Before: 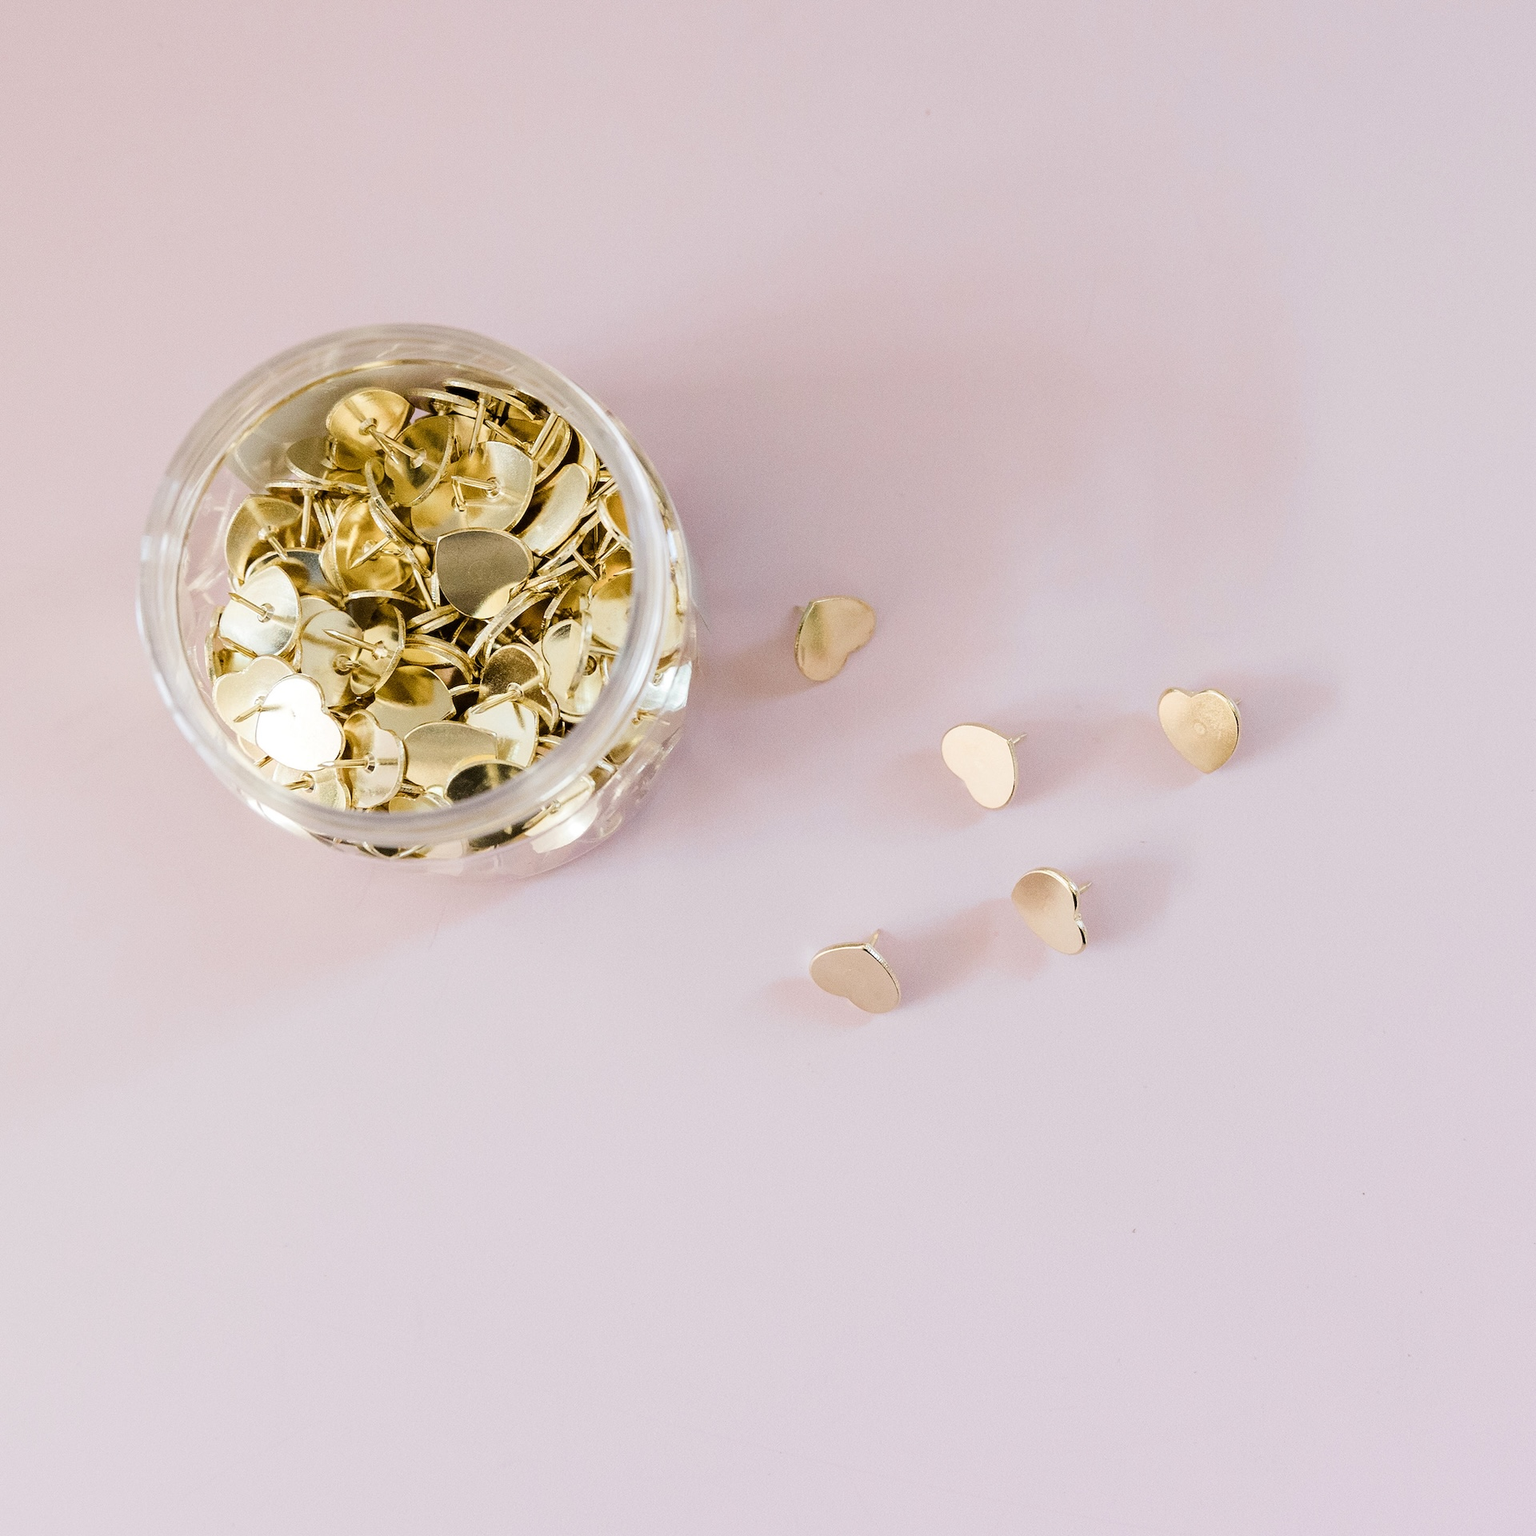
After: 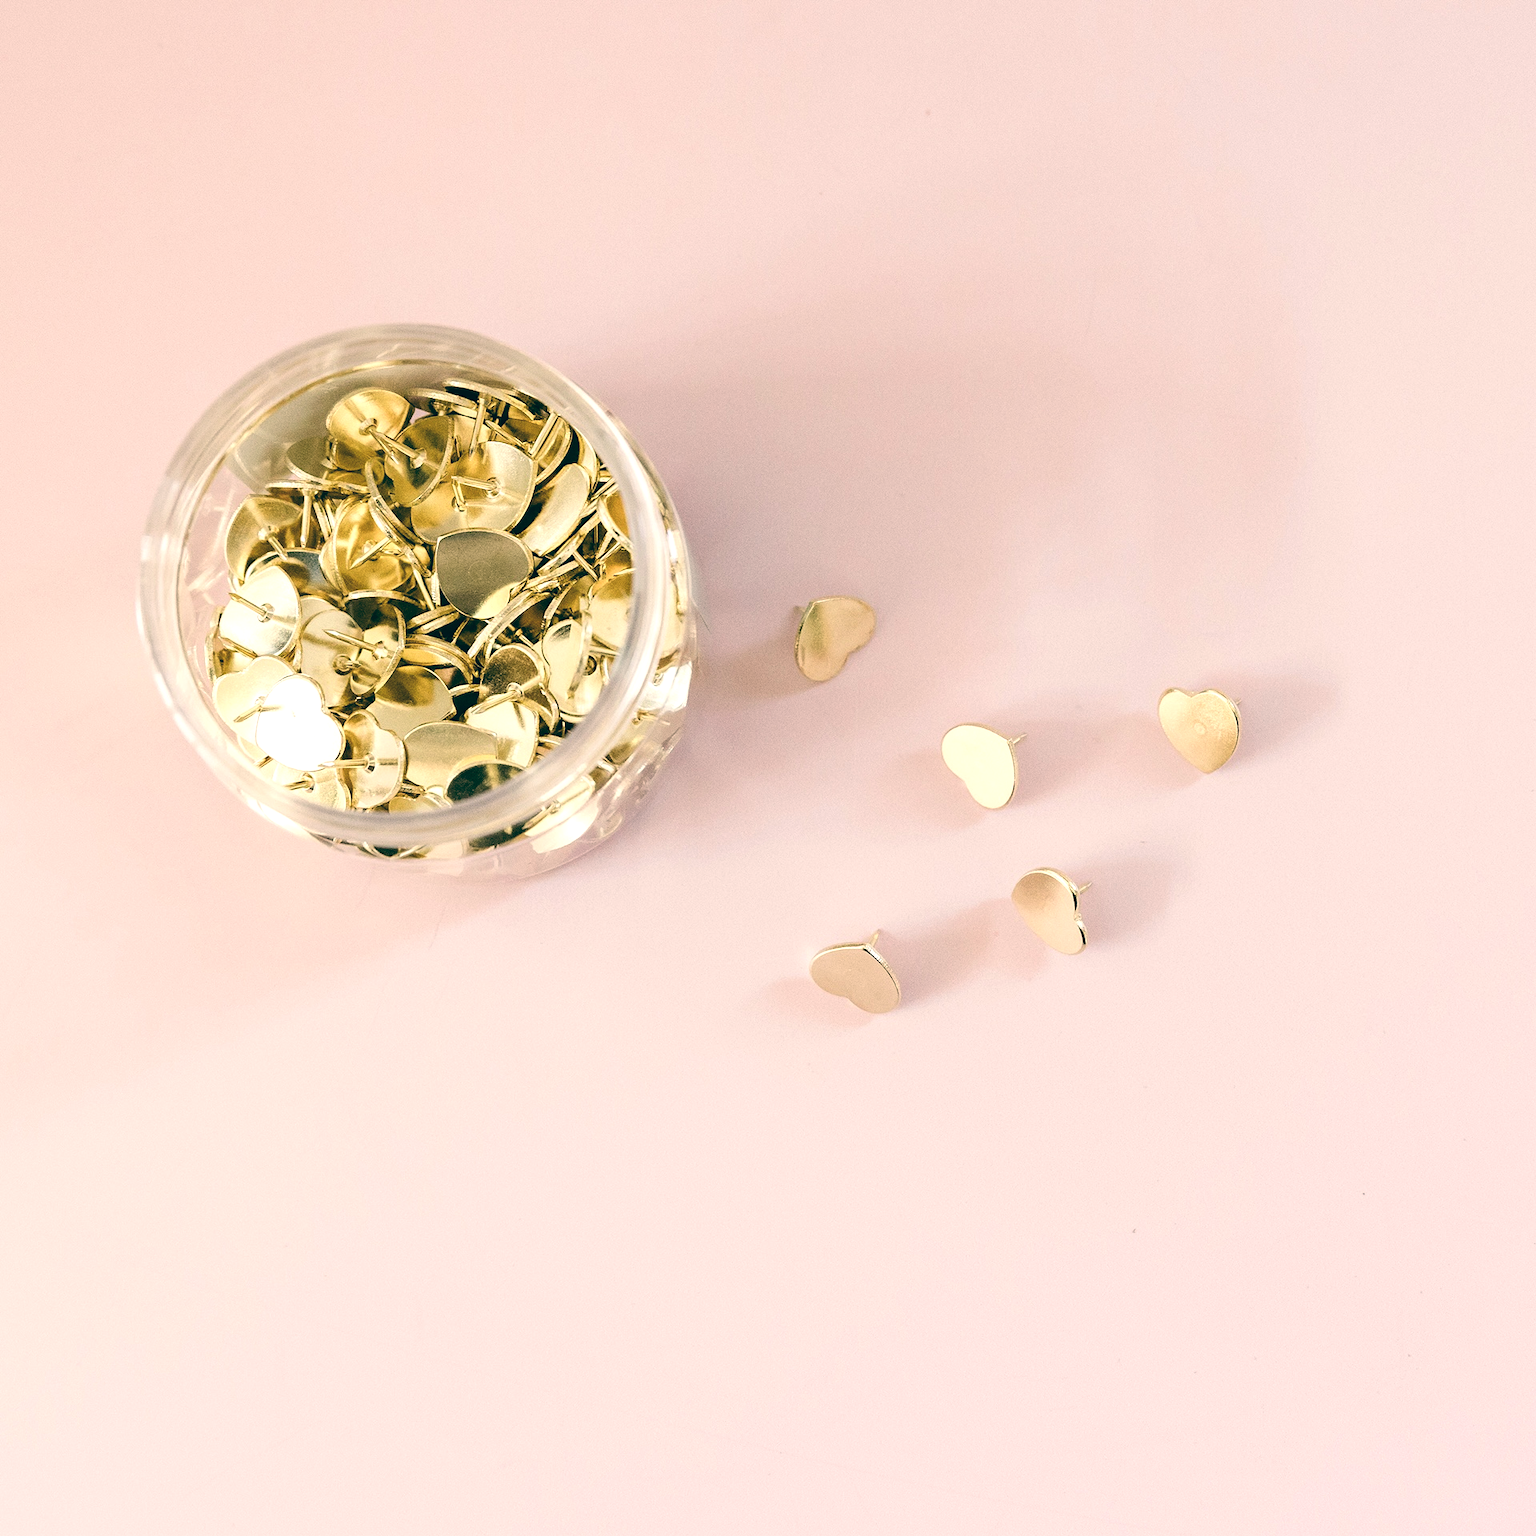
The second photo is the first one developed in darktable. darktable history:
exposure: black level correction 0.001, exposure 0.3 EV, compensate highlight preservation false
color balance: lift [1.005, 0.99, 1.007, 1.01], gamma [1, 0.979, 1.011, 1.021], gain [0.923, 1.098, 1.025, 0.902], input saturation 90.45%, contrast 7.73%, output saturation 105.91%
